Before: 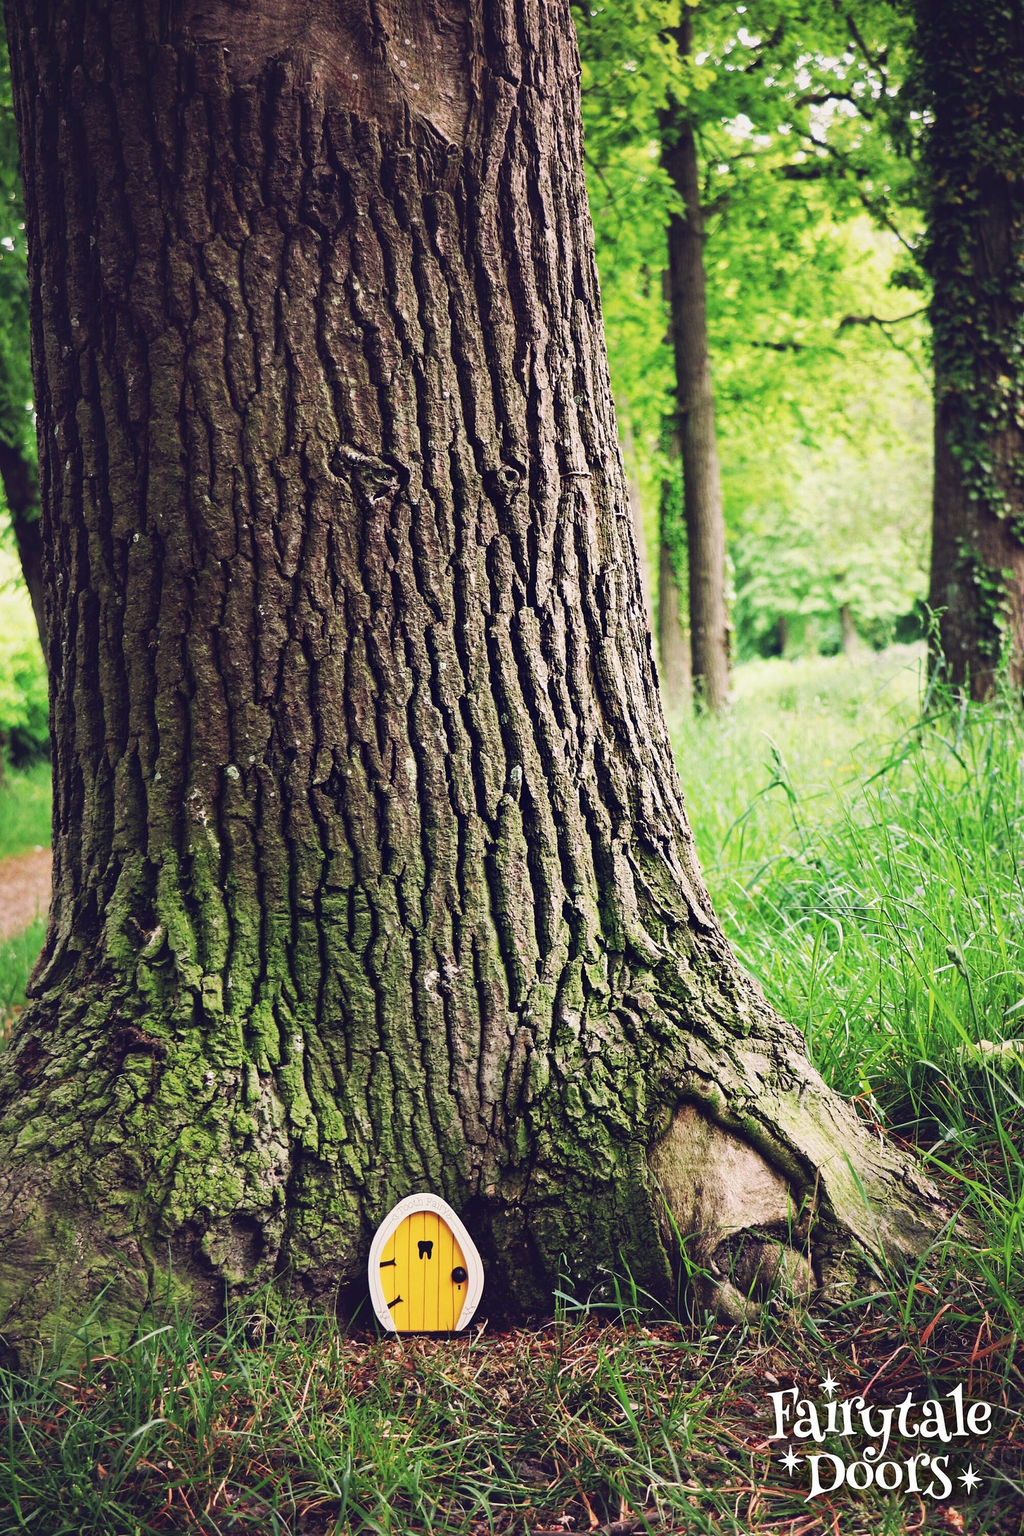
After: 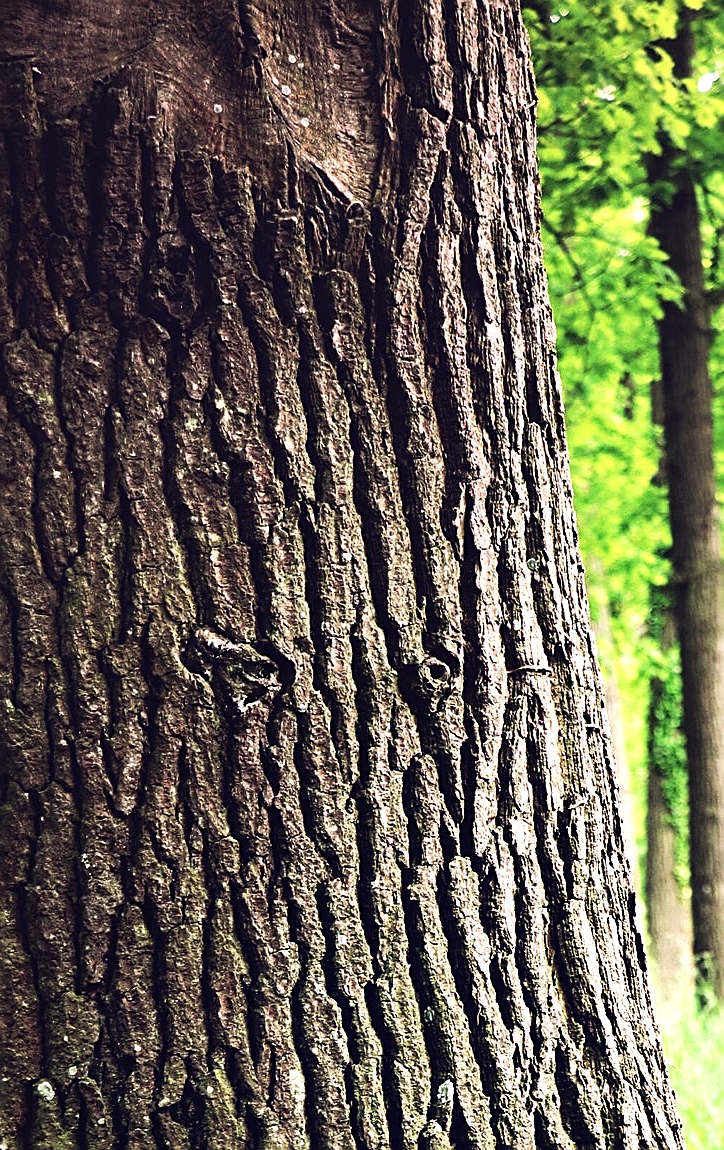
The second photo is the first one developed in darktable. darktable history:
tone equalizer: -8 EV -0.784 EV, -7 EV -0.708 EV, -6 EV -0.633 EV, -5 EV -0.363 EV, -3 EV 0.374 EV, -2 EV 0.6 EV, -1 EV 0.684 EV, +0 EV 0.744 EV, edges refinement/feathering 500, mask exposure compensation -1.57 EV, preserve details no
sharpen: on, module defaults
crop: left 19.612%, right 30.259%, bottom 46.937%
